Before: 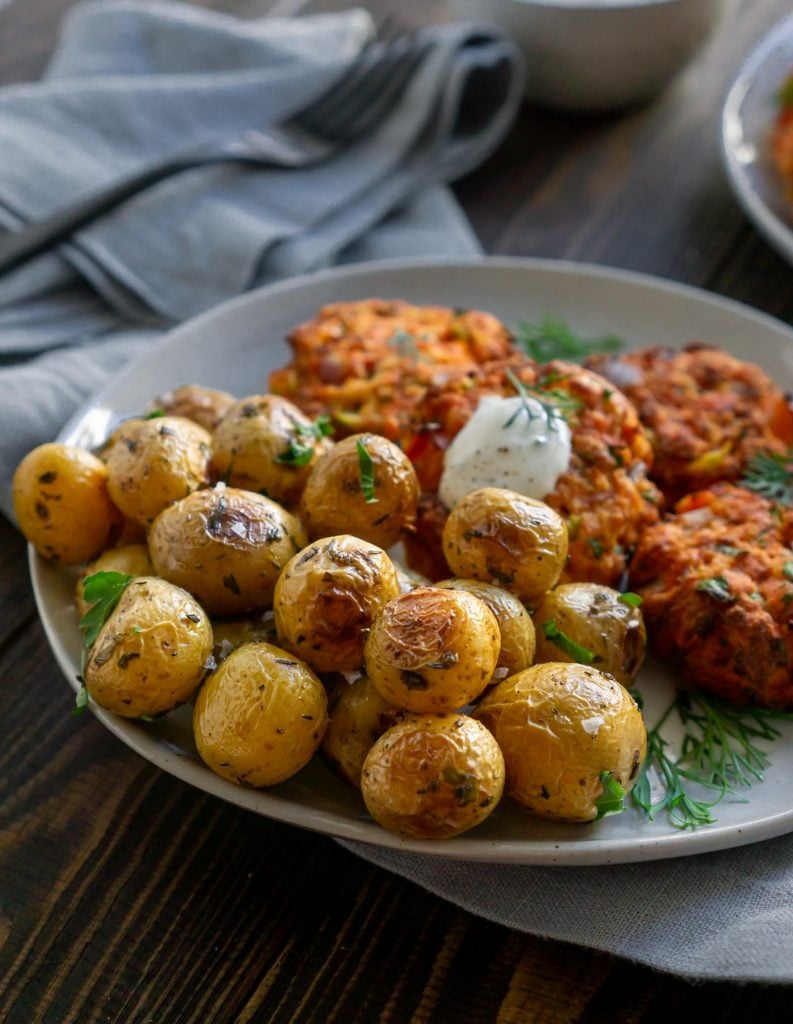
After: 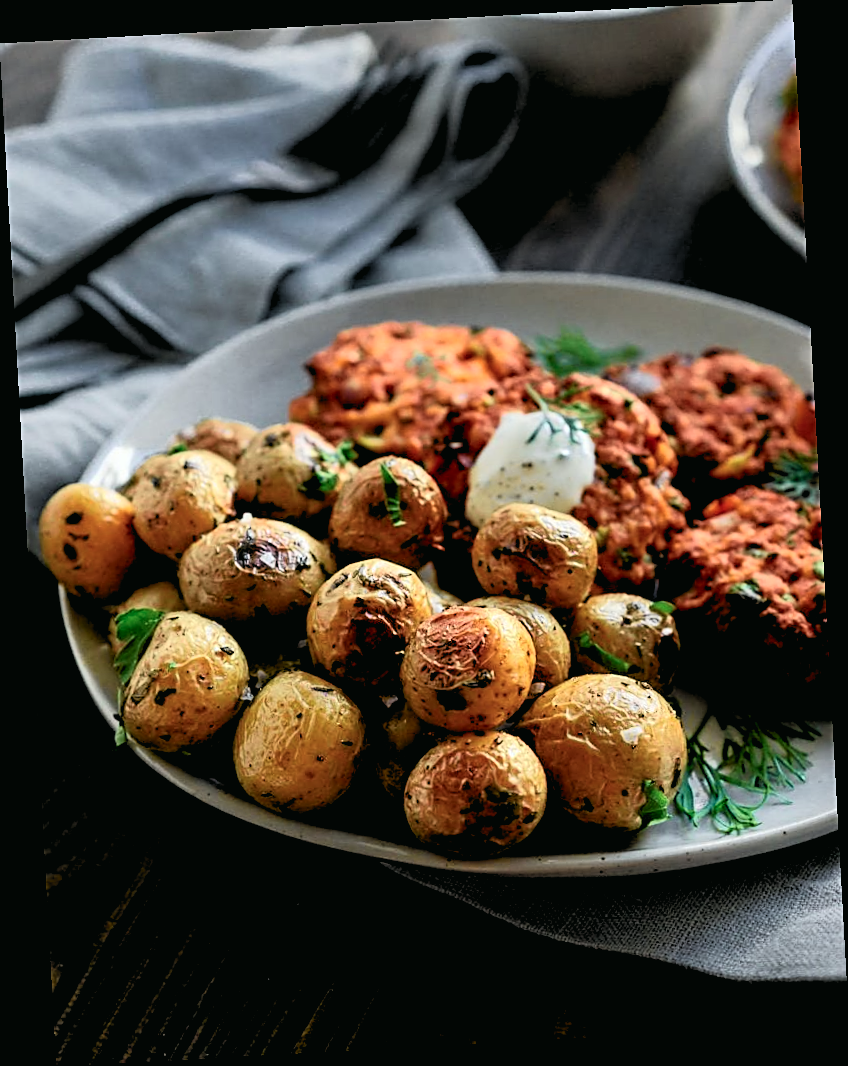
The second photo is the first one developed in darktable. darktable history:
tone curve: curves: ch0 [(0, 0.013) (0.104, 0.103) (0.258, 0.267) (0.448, 0.487) (0.709, 0.794) (0.895, 0.915) (0.994, 0.971)]; ch1 [(0, 0) (0.335, 0.298) (0.446, 0.413) (0.488, 0.484) (0.515, 0.508) (0.584, 0.623) (0.635, 0.661) (1, 1)]; ch2 [(0, 0) (0.314, 0.306) (0.436, 0.447) (0.502, 0.503) (0.538, 0.541) (0.568, 0.603) (0.641, 0.635) (0.717, 0.701) (1, 1)], color space Lab, independent channels, preserve colors none
rgb levels: levels [[0.034, 0.472, 0.904], [0, 0.5, 1], [0, 0.5, 1]]
rotate and perspective: rotation -3.18°, automatic cropping off
sharpen: on, module defaults
